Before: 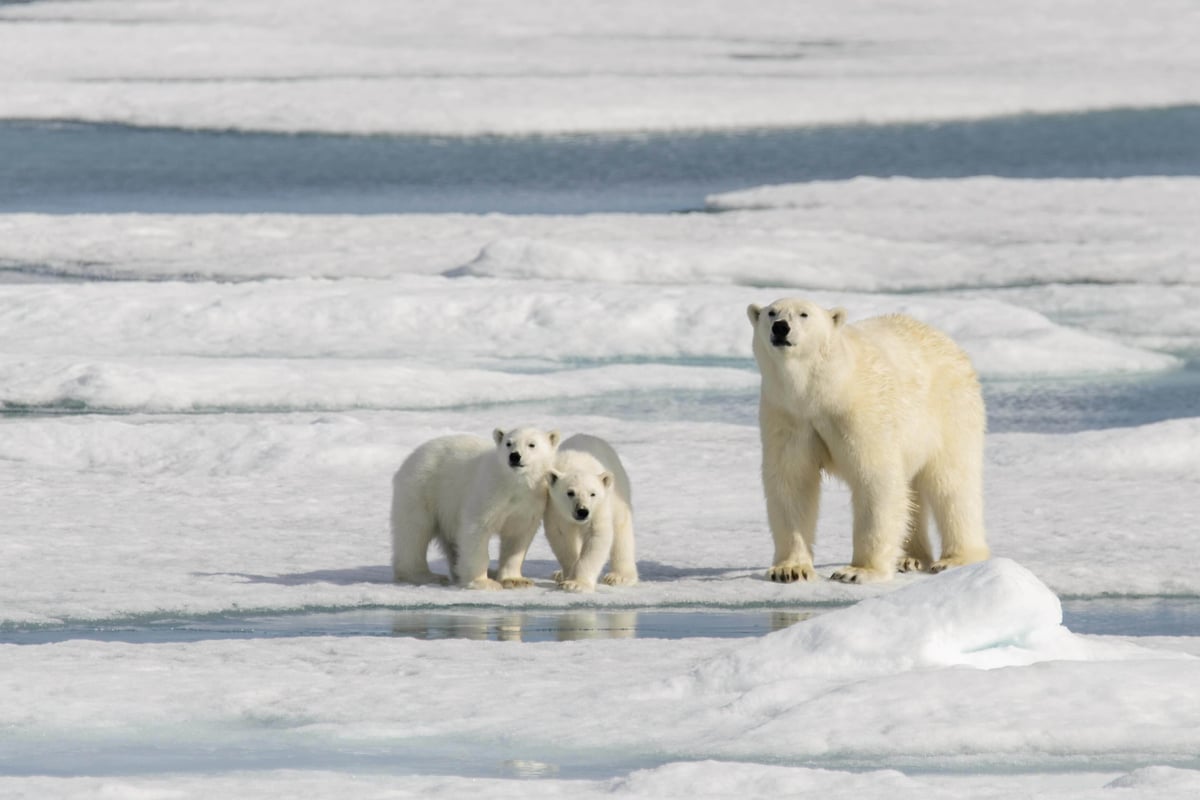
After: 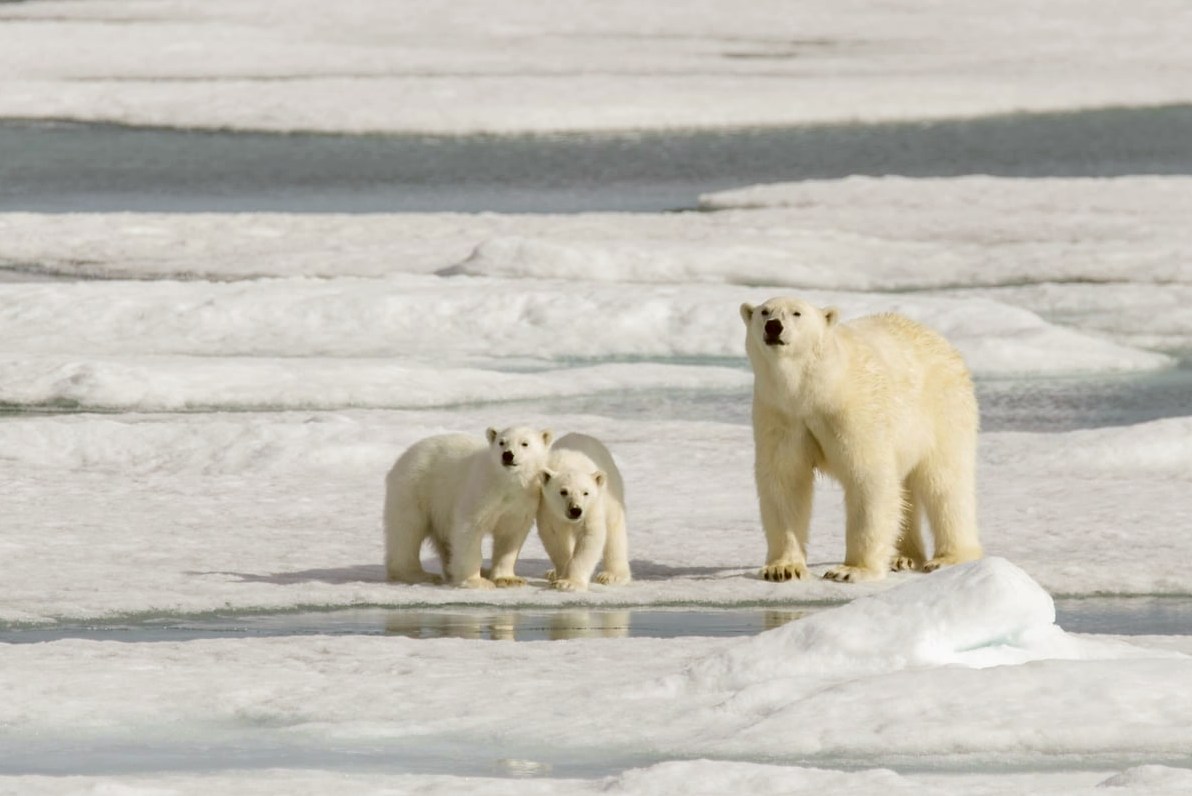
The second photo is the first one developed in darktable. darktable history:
color correction: highlights a* -0.482, highlights b* 0.161, shadows a* 4.66, shadows b* 20.72
crop and rotate: left 0.614%, top 0.179%, bottom 0.309%
